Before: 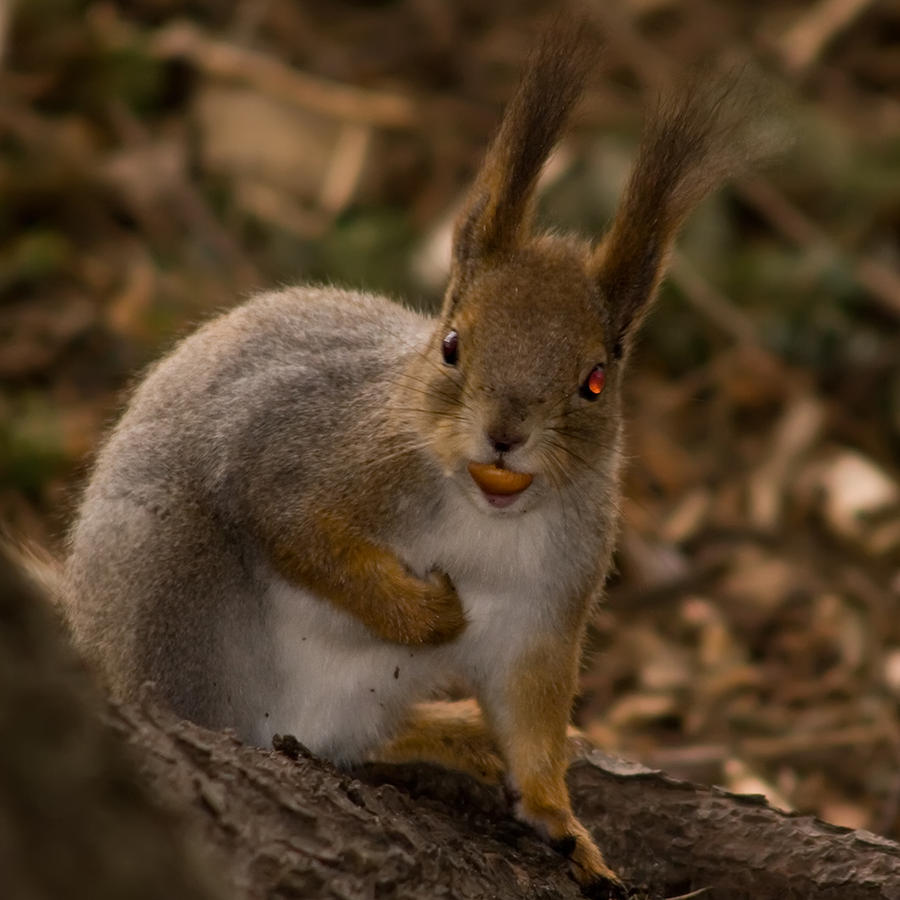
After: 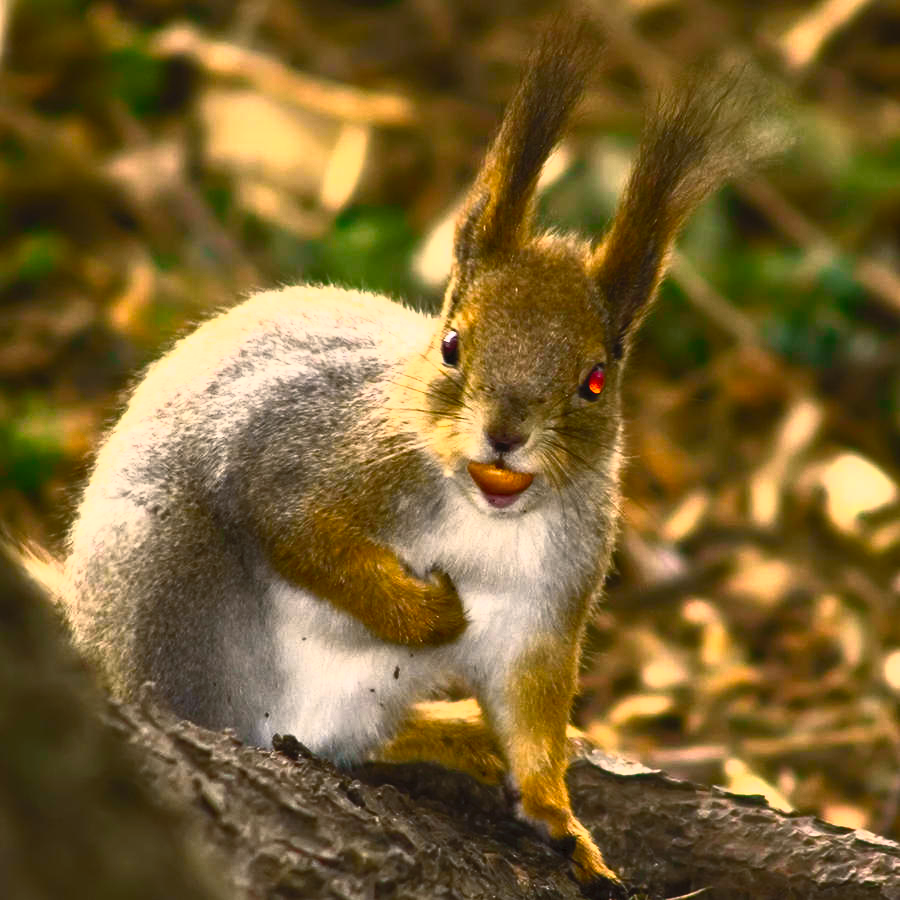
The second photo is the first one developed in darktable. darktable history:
contrast brightness saturation: contrast 0.998, brightness 0.984, saturation 0.992
tone curve: curves: ch0 [(0, 0.023) (0.1, 0.084) (0.184, 0.168) (0.45, 0.54) (0.57, 0.683) (0.722, 0.825) (0.877, 0.948) (1, 1)]; ch1 [(0, 0) (0.414, 0.395) (0.453, 0.437) (0.502, 0.509) (0.521, 0.519) (0.573, 0.568) (0.618, 0.61) (0.654, 0.642) (1, 1)]; ch2 [(0, 0) (0.421, 0.43) (0.45, 0.463) (0.492, 0.504) (0.511, 0.519) (0.557, 0.557) (0.602, 0.605) (1, 1)], color space Lab, independent channels
color balance rgb: shadows lift › chroma 7.184%, shadows lift › hue 244.7°, perceptual saturation grading › global saturation 0.972%, global vibrance 20%
